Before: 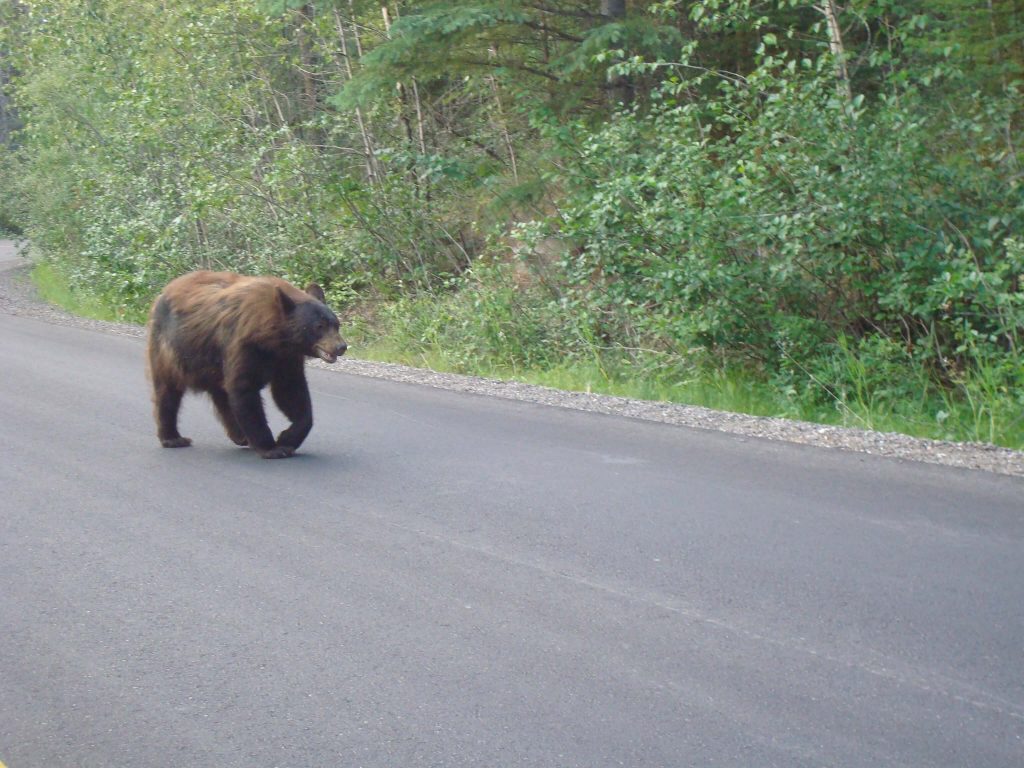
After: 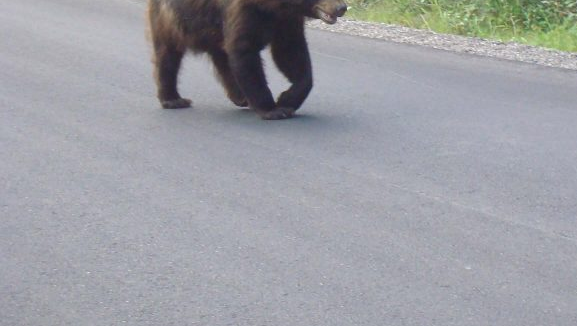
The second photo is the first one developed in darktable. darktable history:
crop: top 44.239%, right 43.636%, bottom 13.232%
